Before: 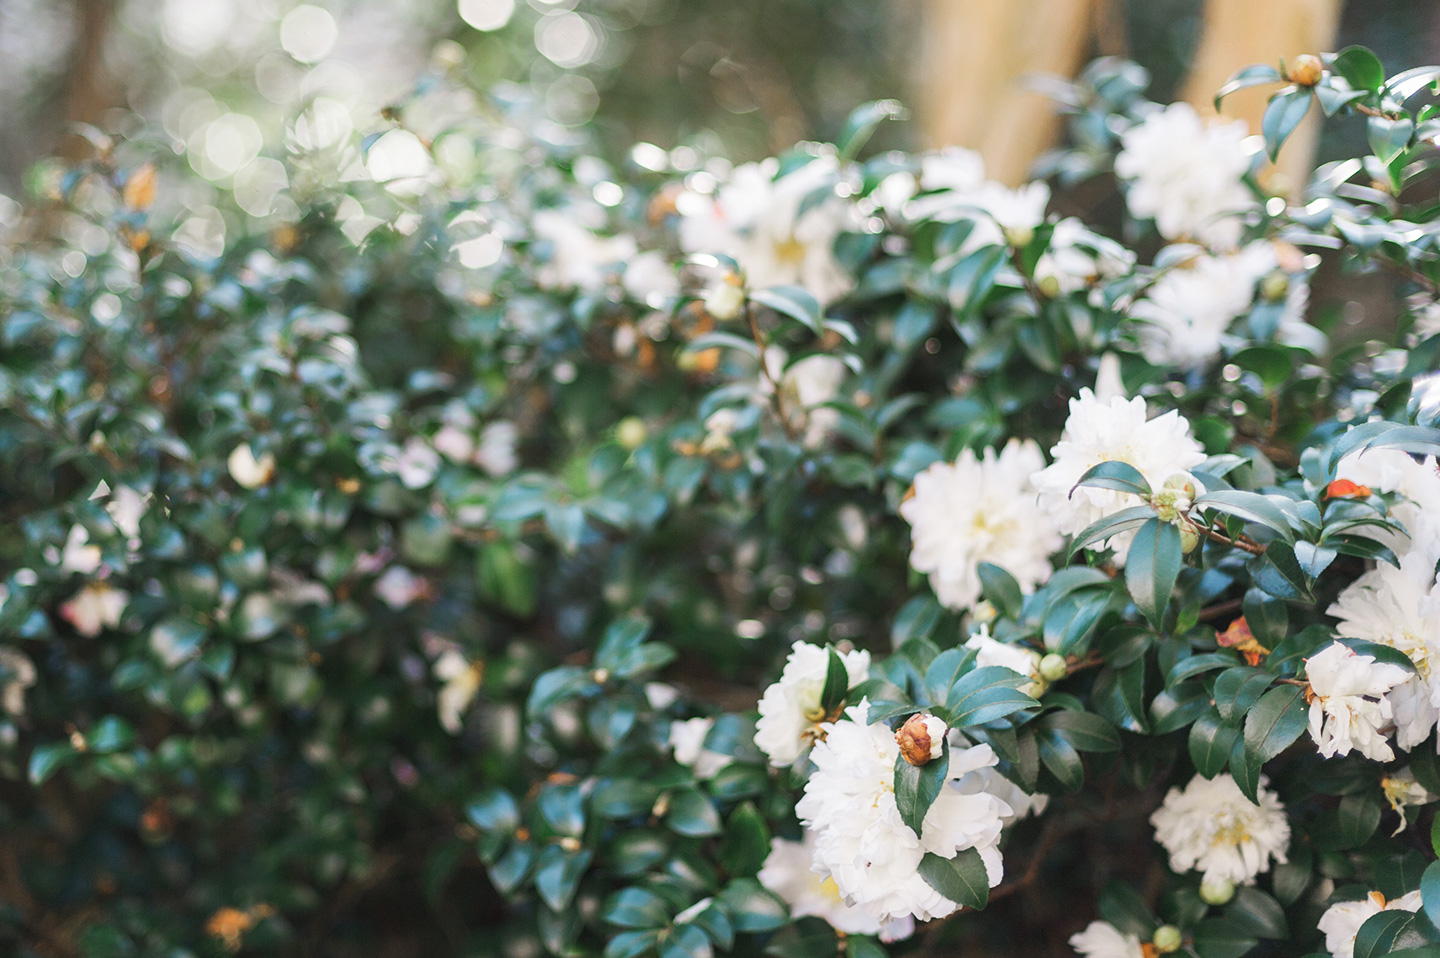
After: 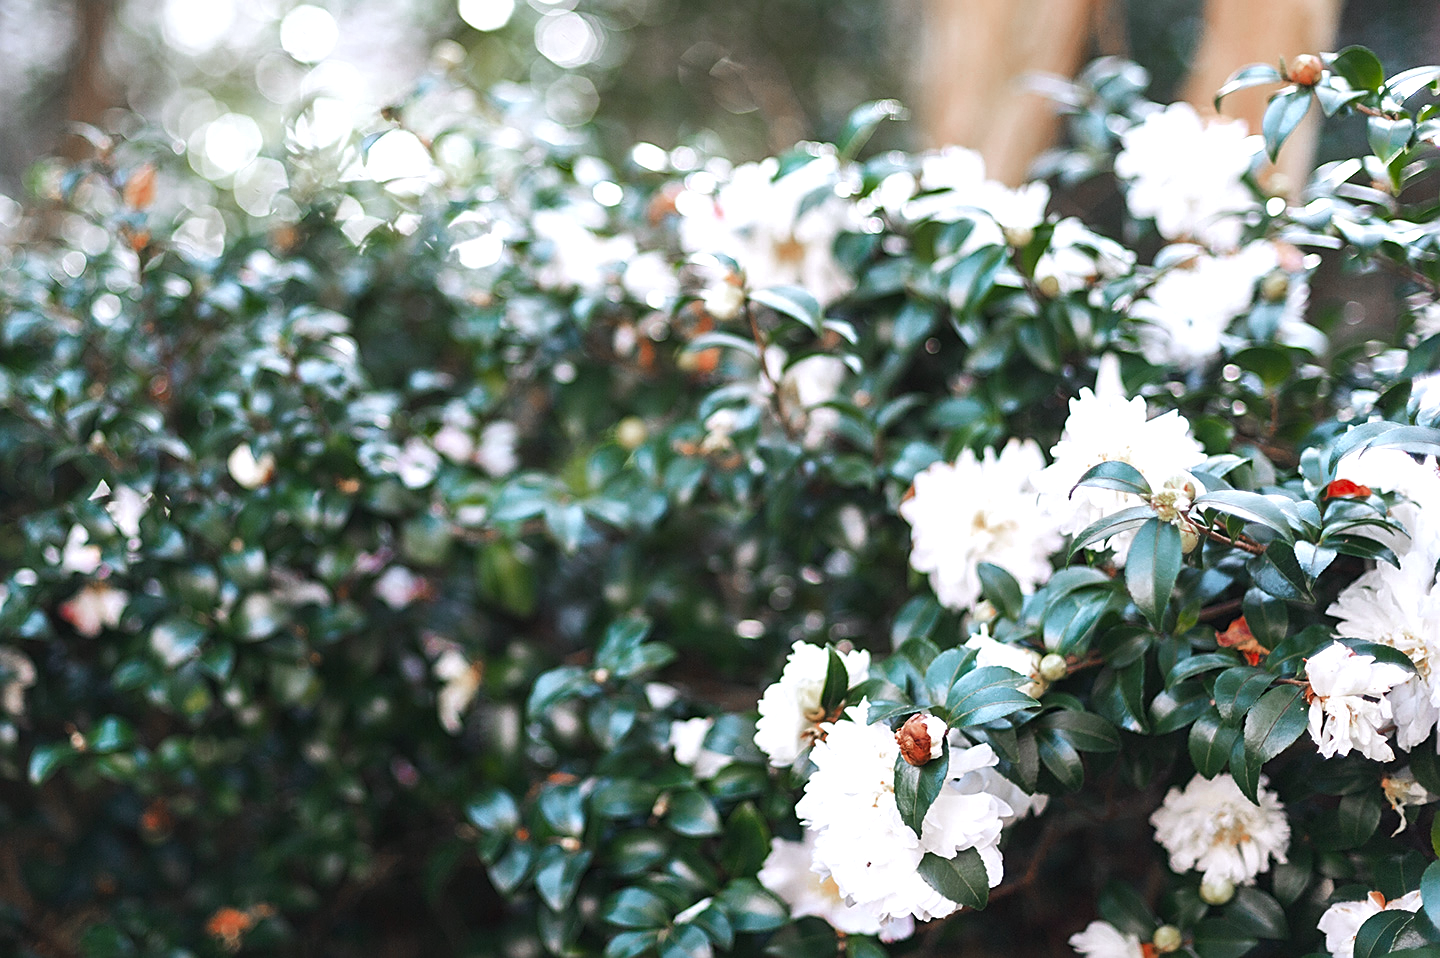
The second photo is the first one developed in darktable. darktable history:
color calibration: illuminant as shot in camera, x 0.358, y 0.373, temperature 4628.91 K
tone equalizer: -8 EV -0.41 EV, -7 EV -0.427 EV, -6 EV -0.331 EV, -5 EV -0.184 EV, -3 EV 0.207 EV, -2 EV 0.318 EV, -1 EV 0.415 EV, +0 EV 0.425 EV, edges refinement/feathering 500, mask exposure compensation -1.57 EV, preserve details no
sharpen: on, module defaults
color zones: curves: ch0 [(0, 0.299) (0.25, 0.383) (0.456, 0.352) (0.736, 0.571)]; ch1 [(0, 0.63) (0.151, 0.568) (0.254, 0.416) (0.47, 0.558) (0.732, 0.37) (0.909, 0.492)]; ch2 [(0.004, 0.604) (0.158, 0.443) (0.257, 0.403) (0.761, 0.468)]
